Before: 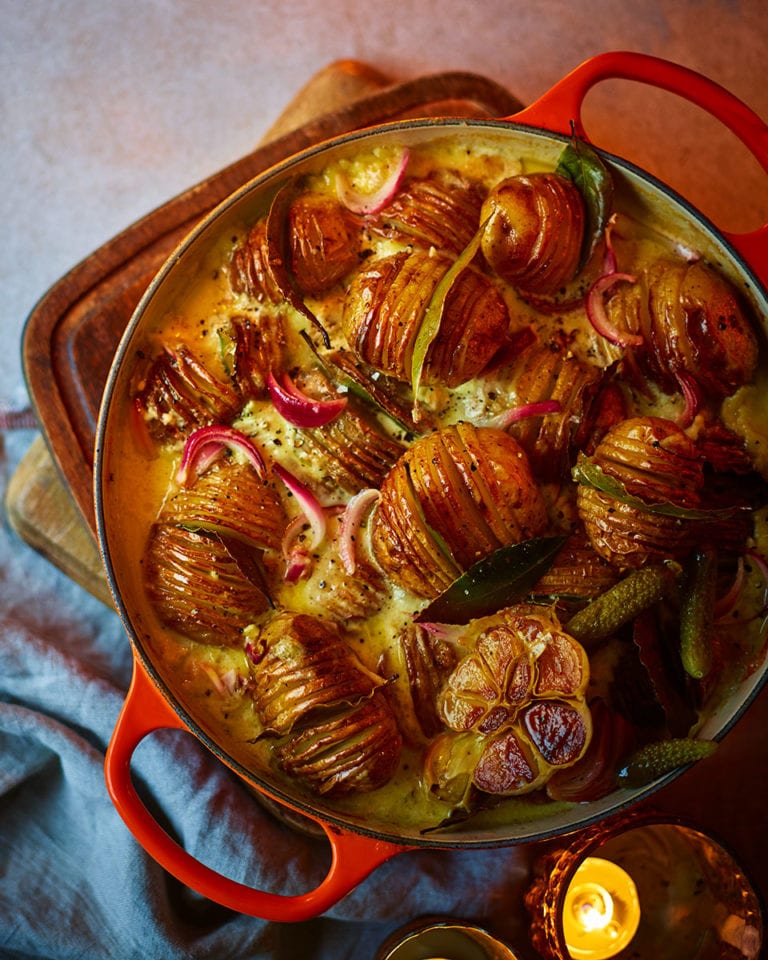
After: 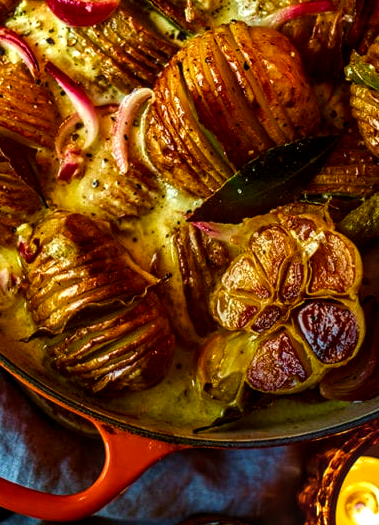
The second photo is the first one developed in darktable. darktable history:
crop: left 29.672%, top 41.786%, right 20.851%, bottom 3.487%
local contrast: on, module defaults
color balance rgb: shadows lift › luminance -20%, power › hue 72.24°, highlights gain › luminance 15%, global offset › hue 171.6°, perceptual saturation grading › highlights -15%, perceptual saturation grading › shadows 25%, global vibrance 35%, contrast 10%
tone equalizer: on, module defaults
